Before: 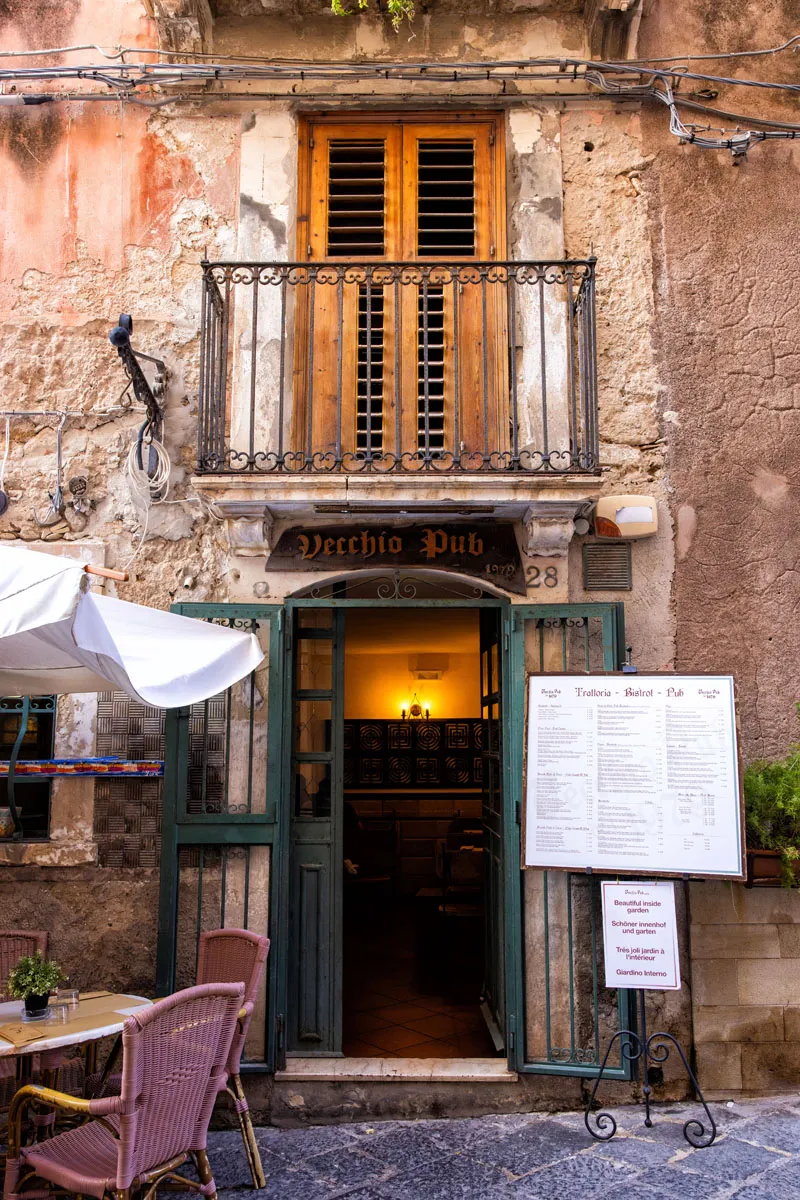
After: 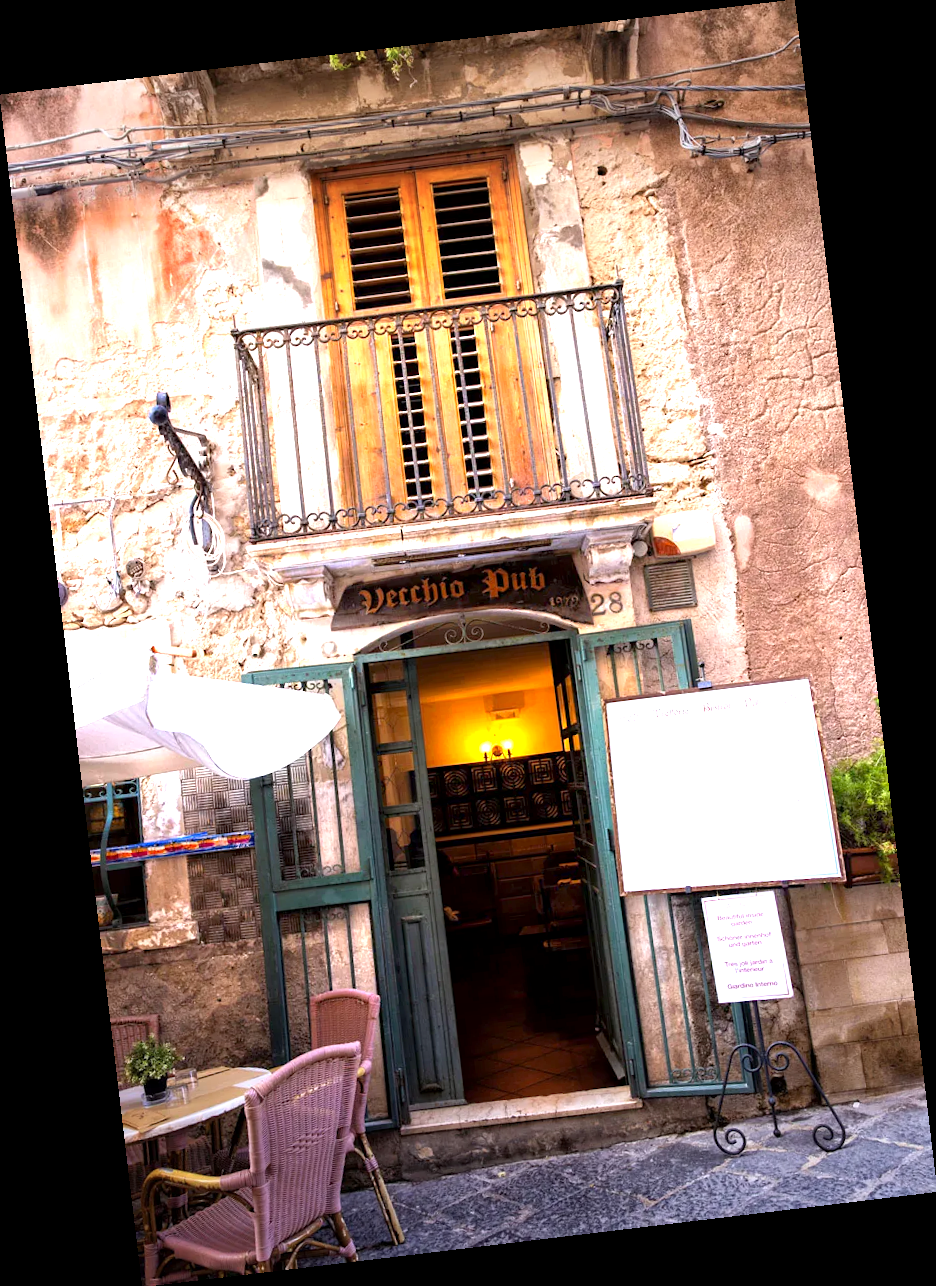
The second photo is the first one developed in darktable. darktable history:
white balance: red 1.004, blue 1.024
vignetting: fall-off start 70.97%, brightness -0.584, saturation -0.118, width/height ratio 1.333
vibrance: vibrance 10%
rotate and perspective: rotation -6.83°, automatic cropping off
exposure: black level correction 0.001, exposure 1.398 EV, compensate exposure bias true, compensate highlight preservation false
